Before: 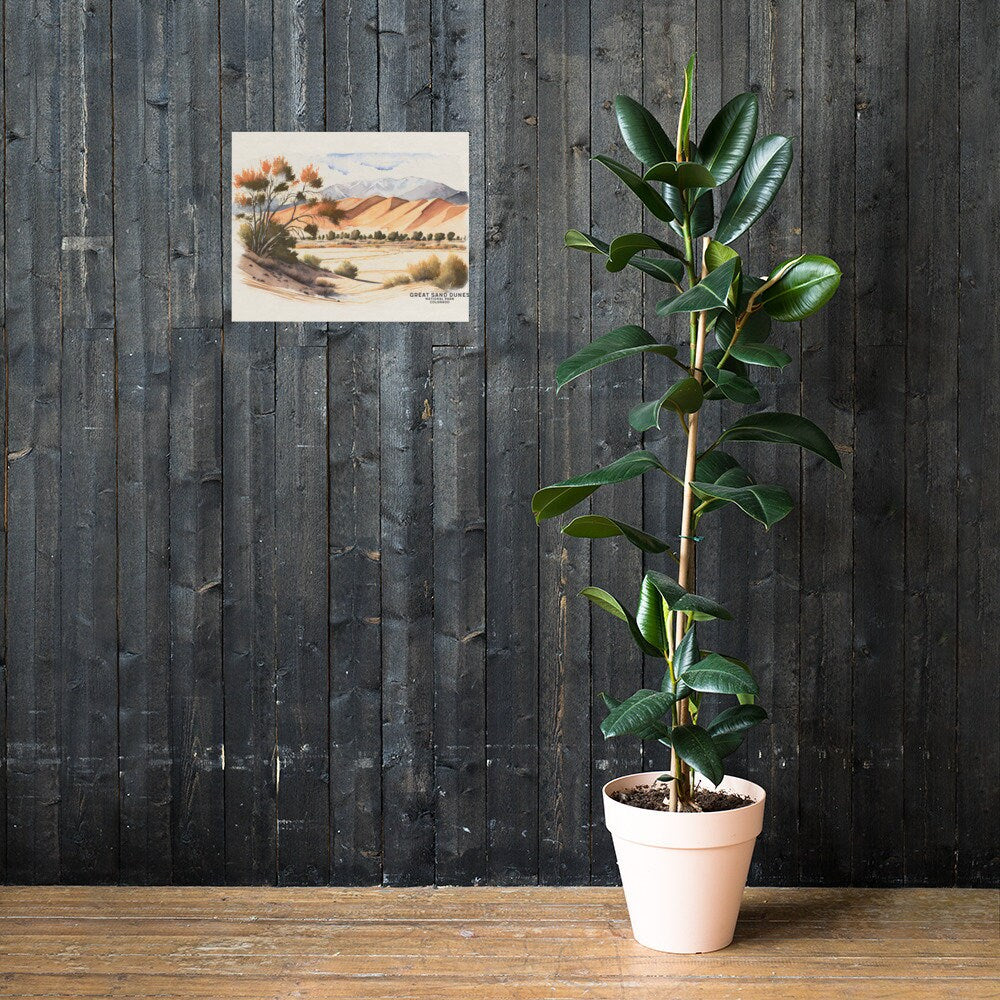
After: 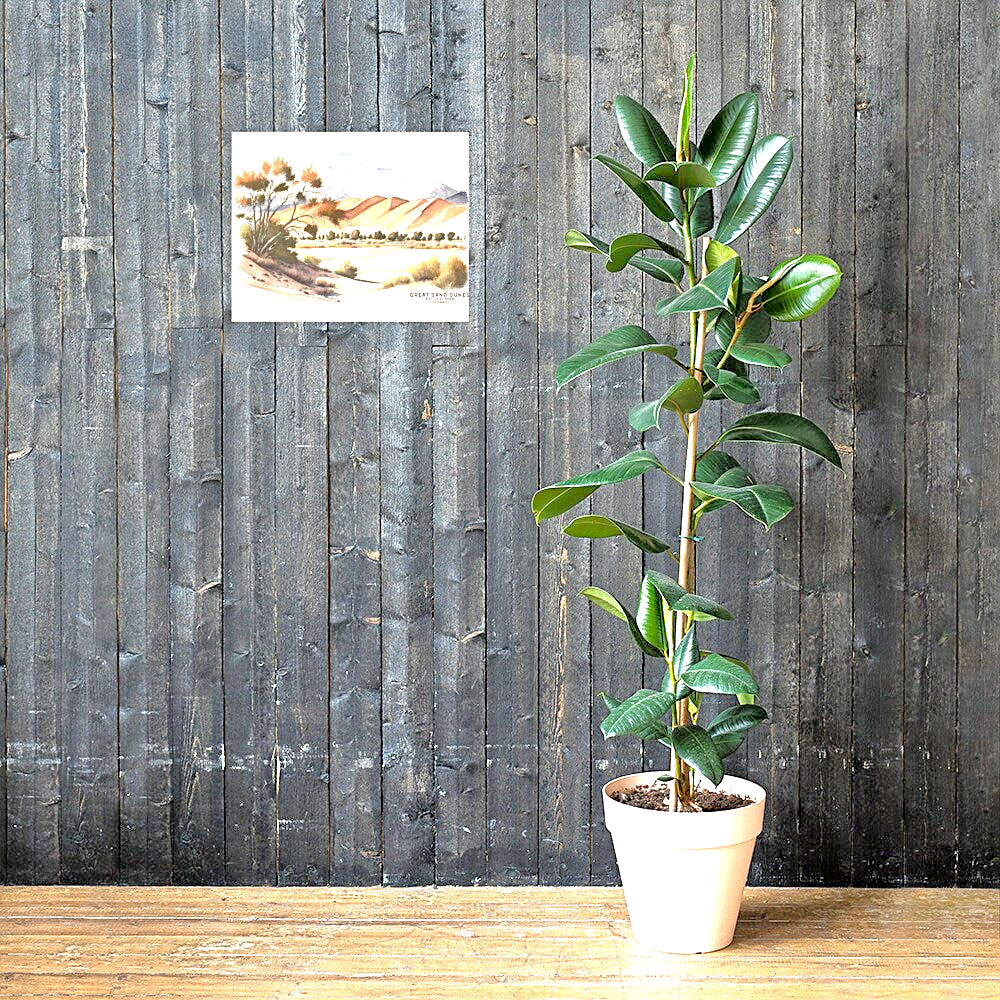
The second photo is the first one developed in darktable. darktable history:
sharpen: on, module defaults
exposure: black level correction 0.001, exposure 1.3 EV, compensate highlight preservation false
tone equalizer: -7 EV 0.15 EV, -6 EV 0.6 EV, -5 EV 1.15 EV, -4 EV 1.33 EV, -3 EV 1.15 EV, -2 EV 0.6 EV, -1 EV 0.15 EV, mask exposure compensation -0.5 EV
